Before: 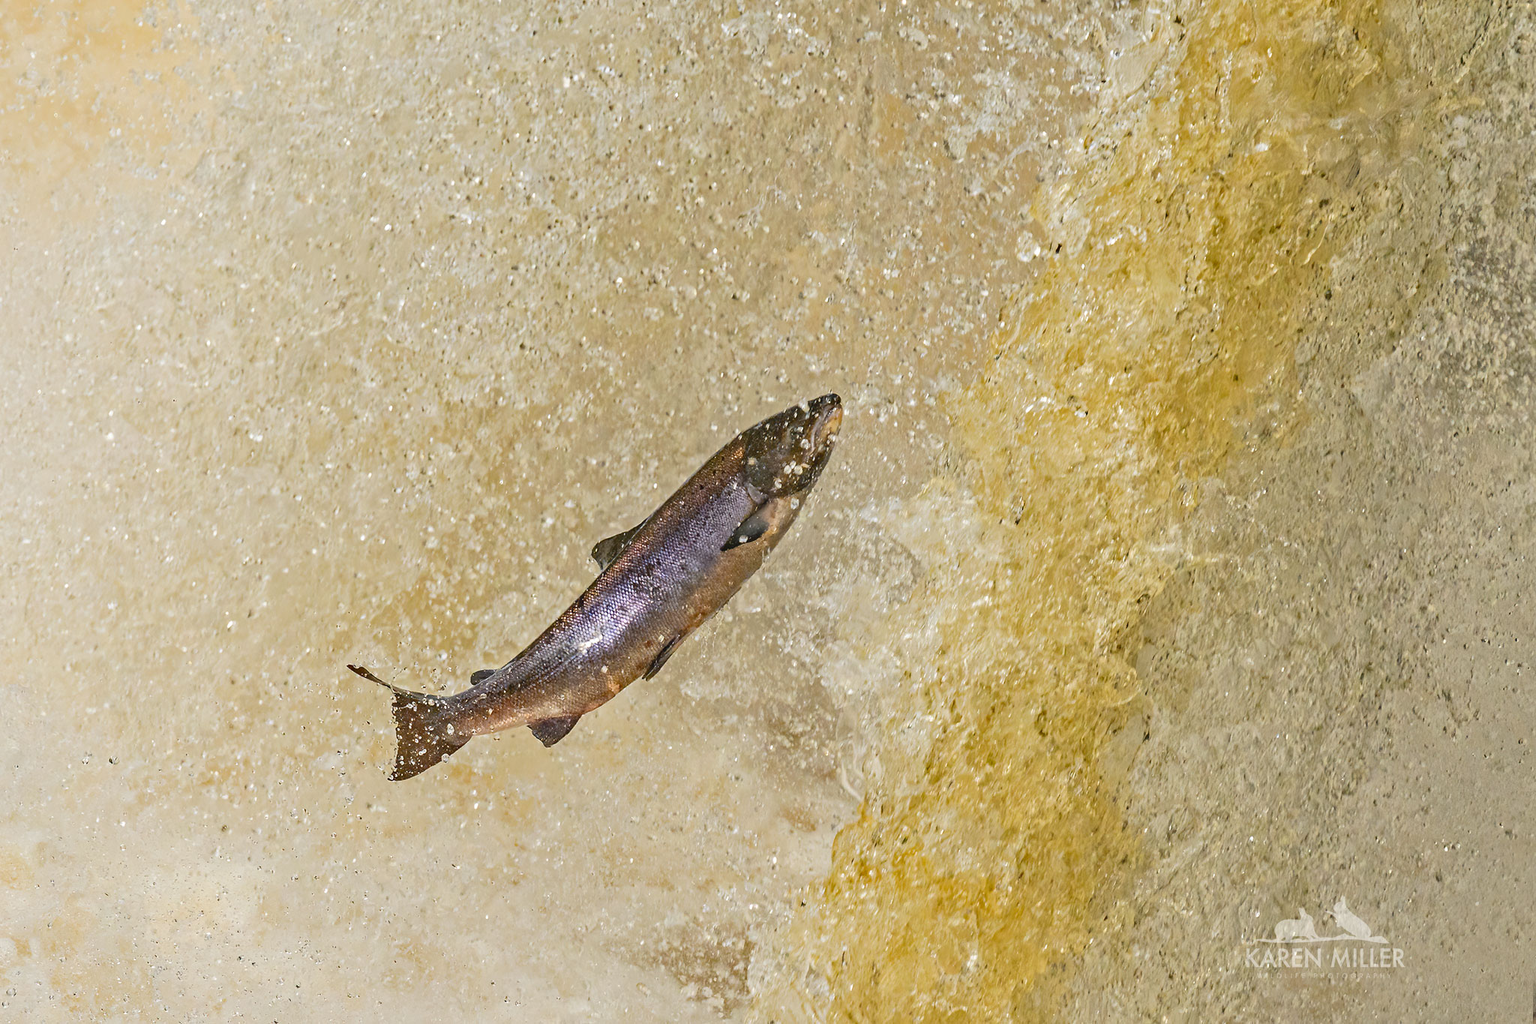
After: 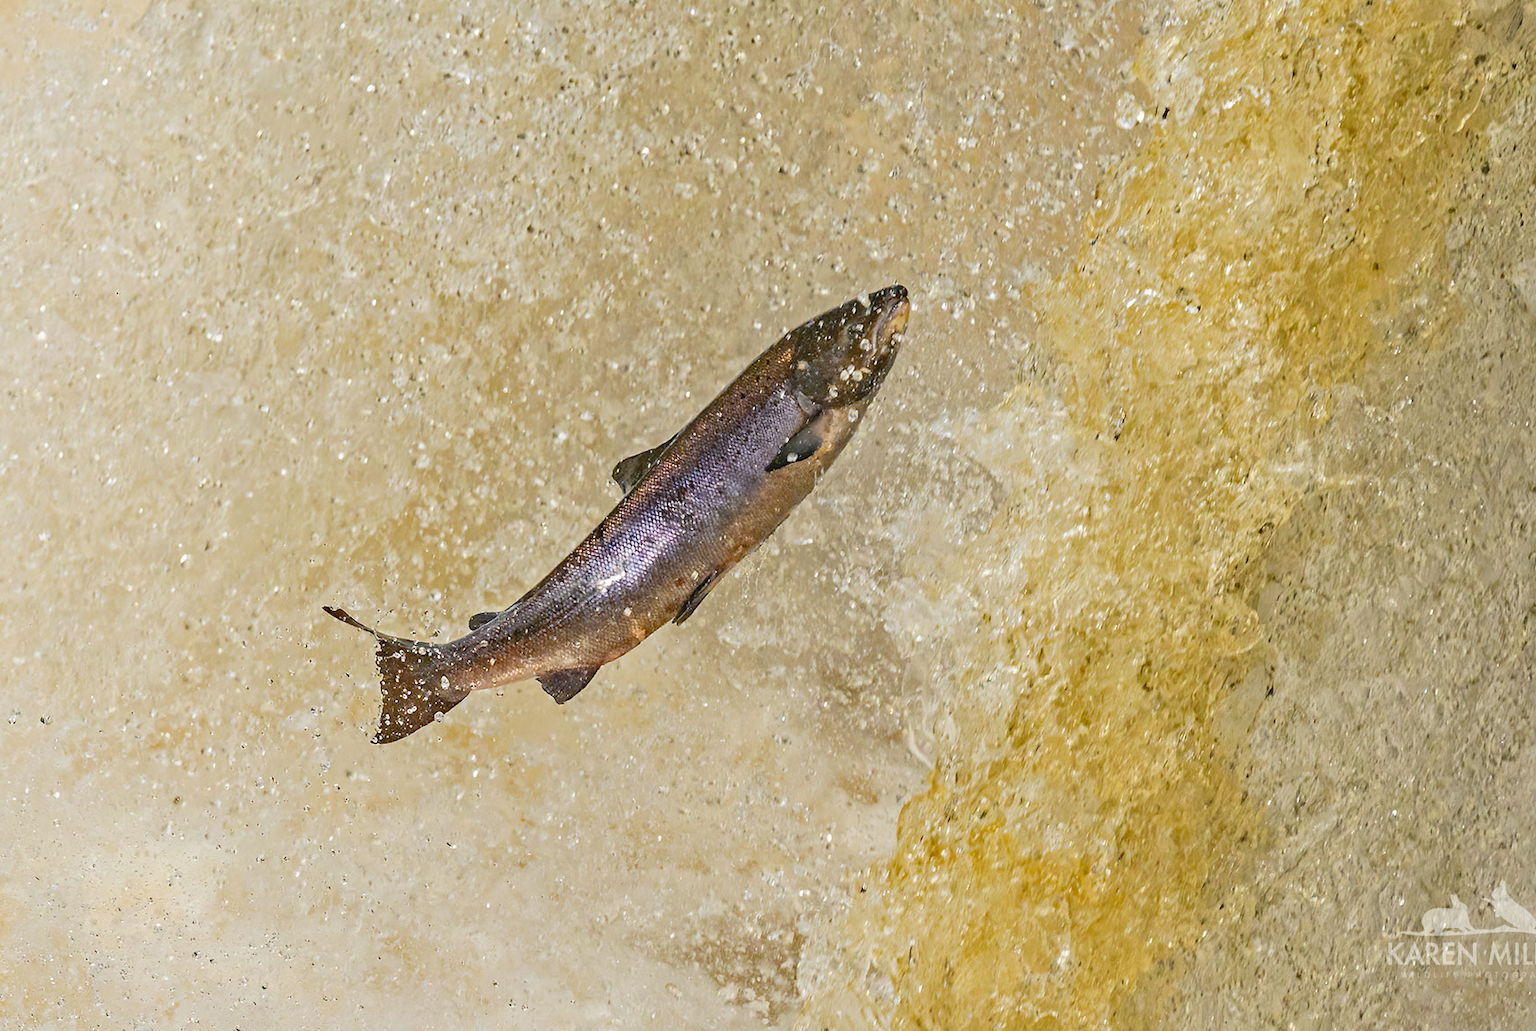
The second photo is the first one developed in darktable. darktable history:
crop and rotate: left 4.914%, top 14.95%, right 10.703%
